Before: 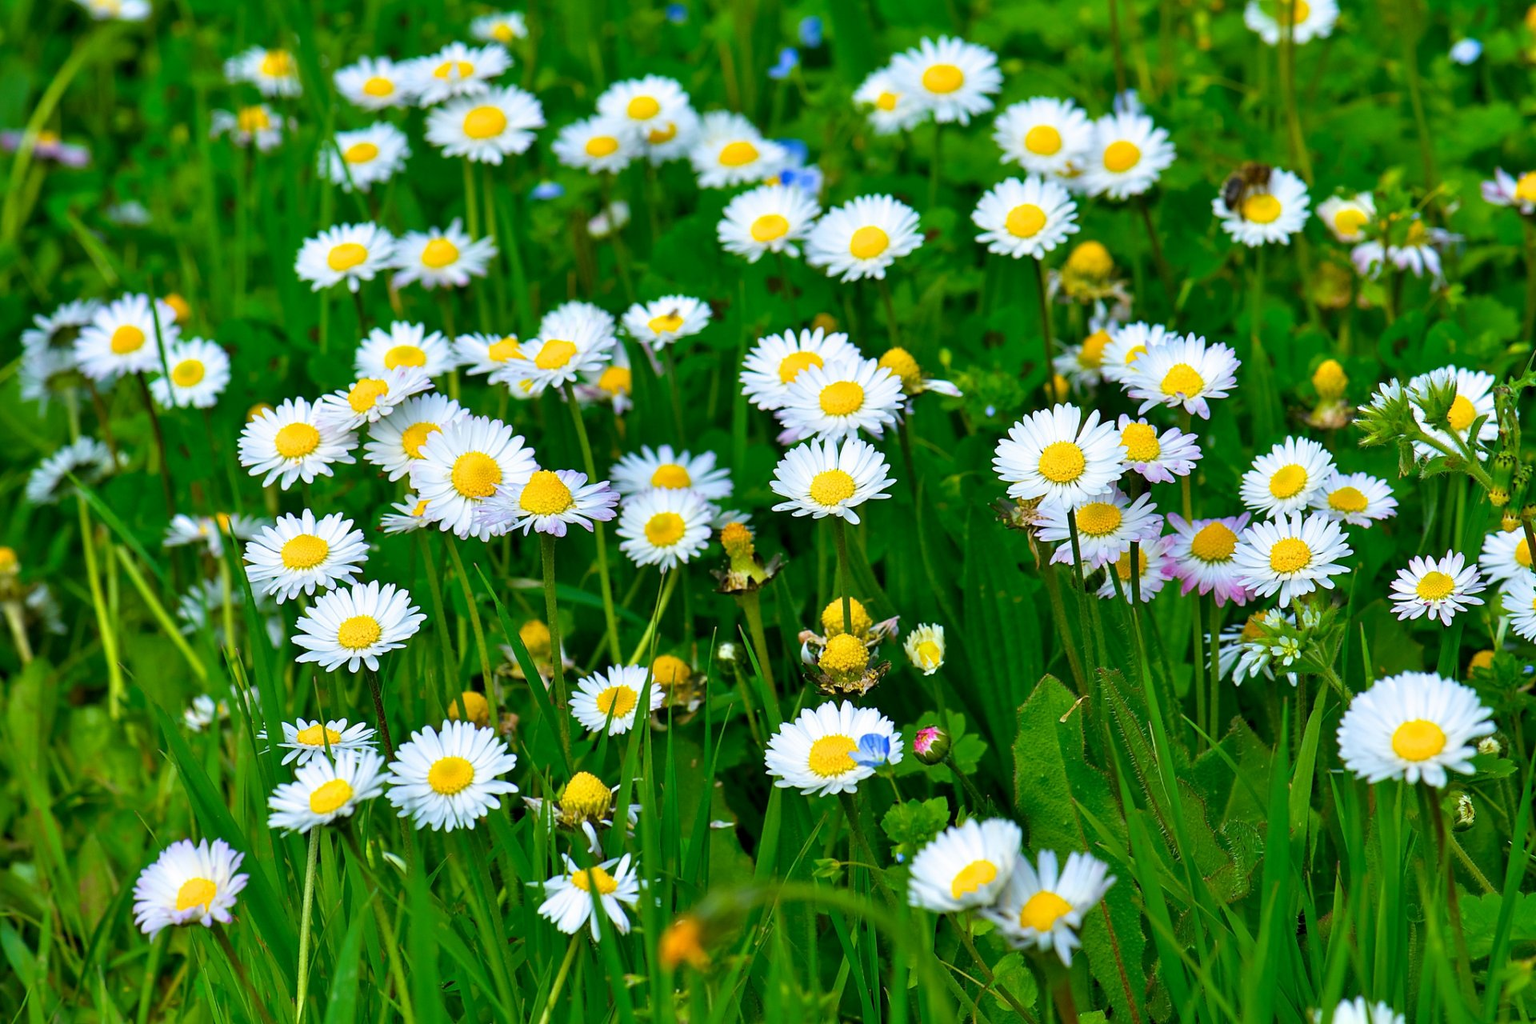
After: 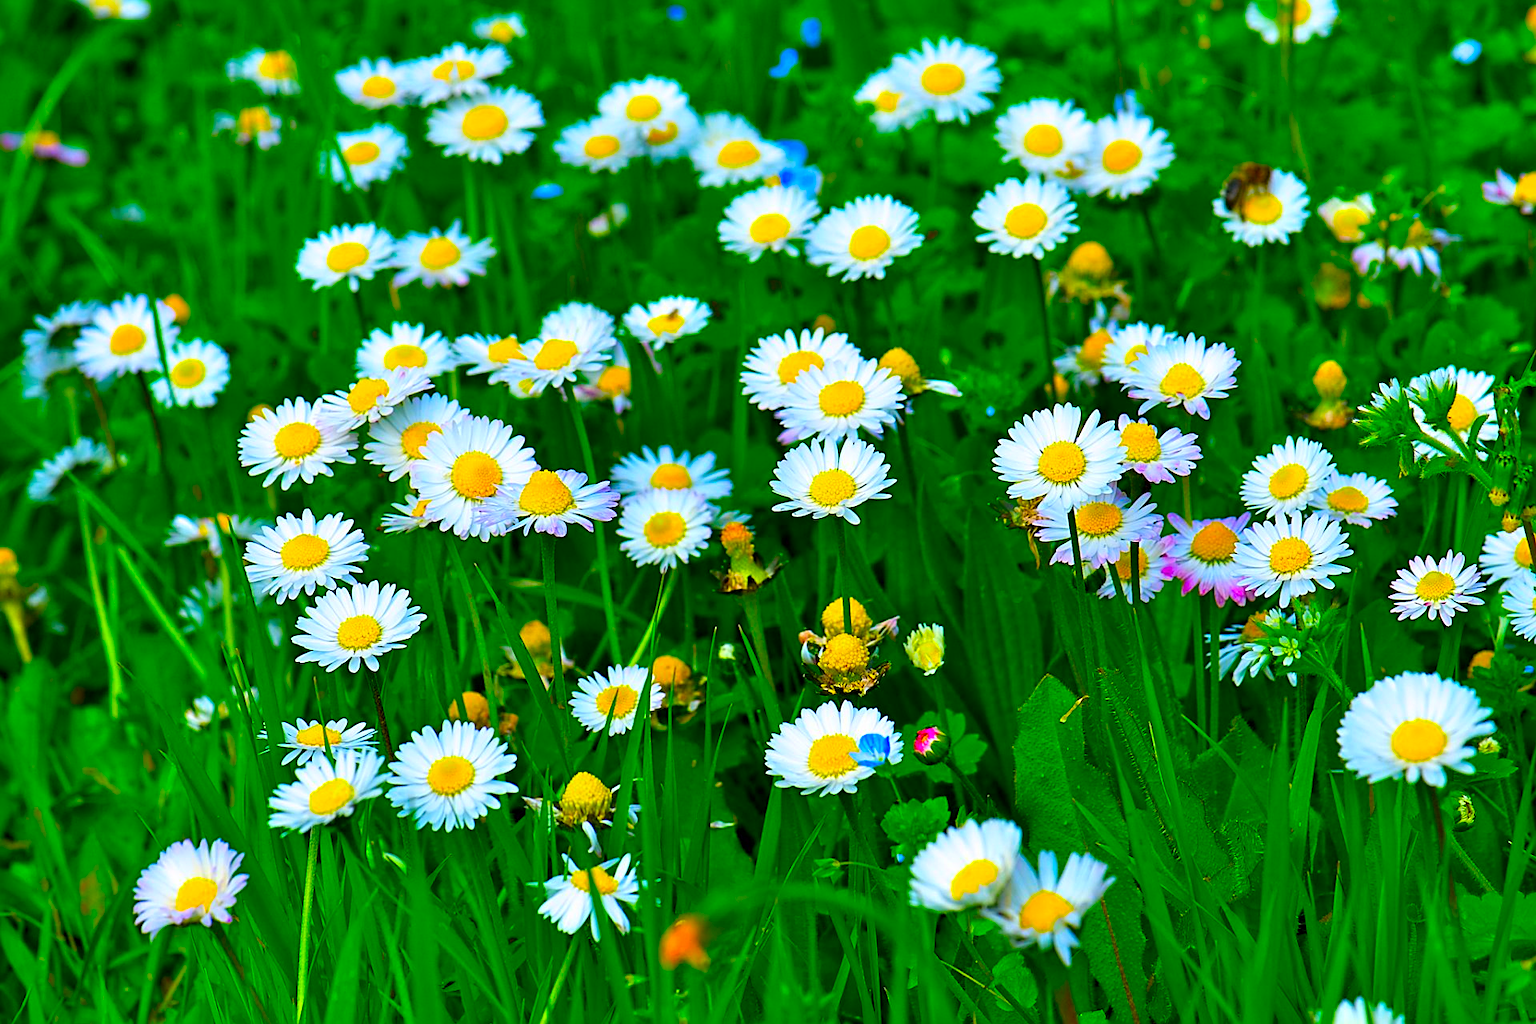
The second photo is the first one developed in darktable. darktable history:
sharpen: on, module defaults
color correction: highlights b* 0, saturation 2.1
